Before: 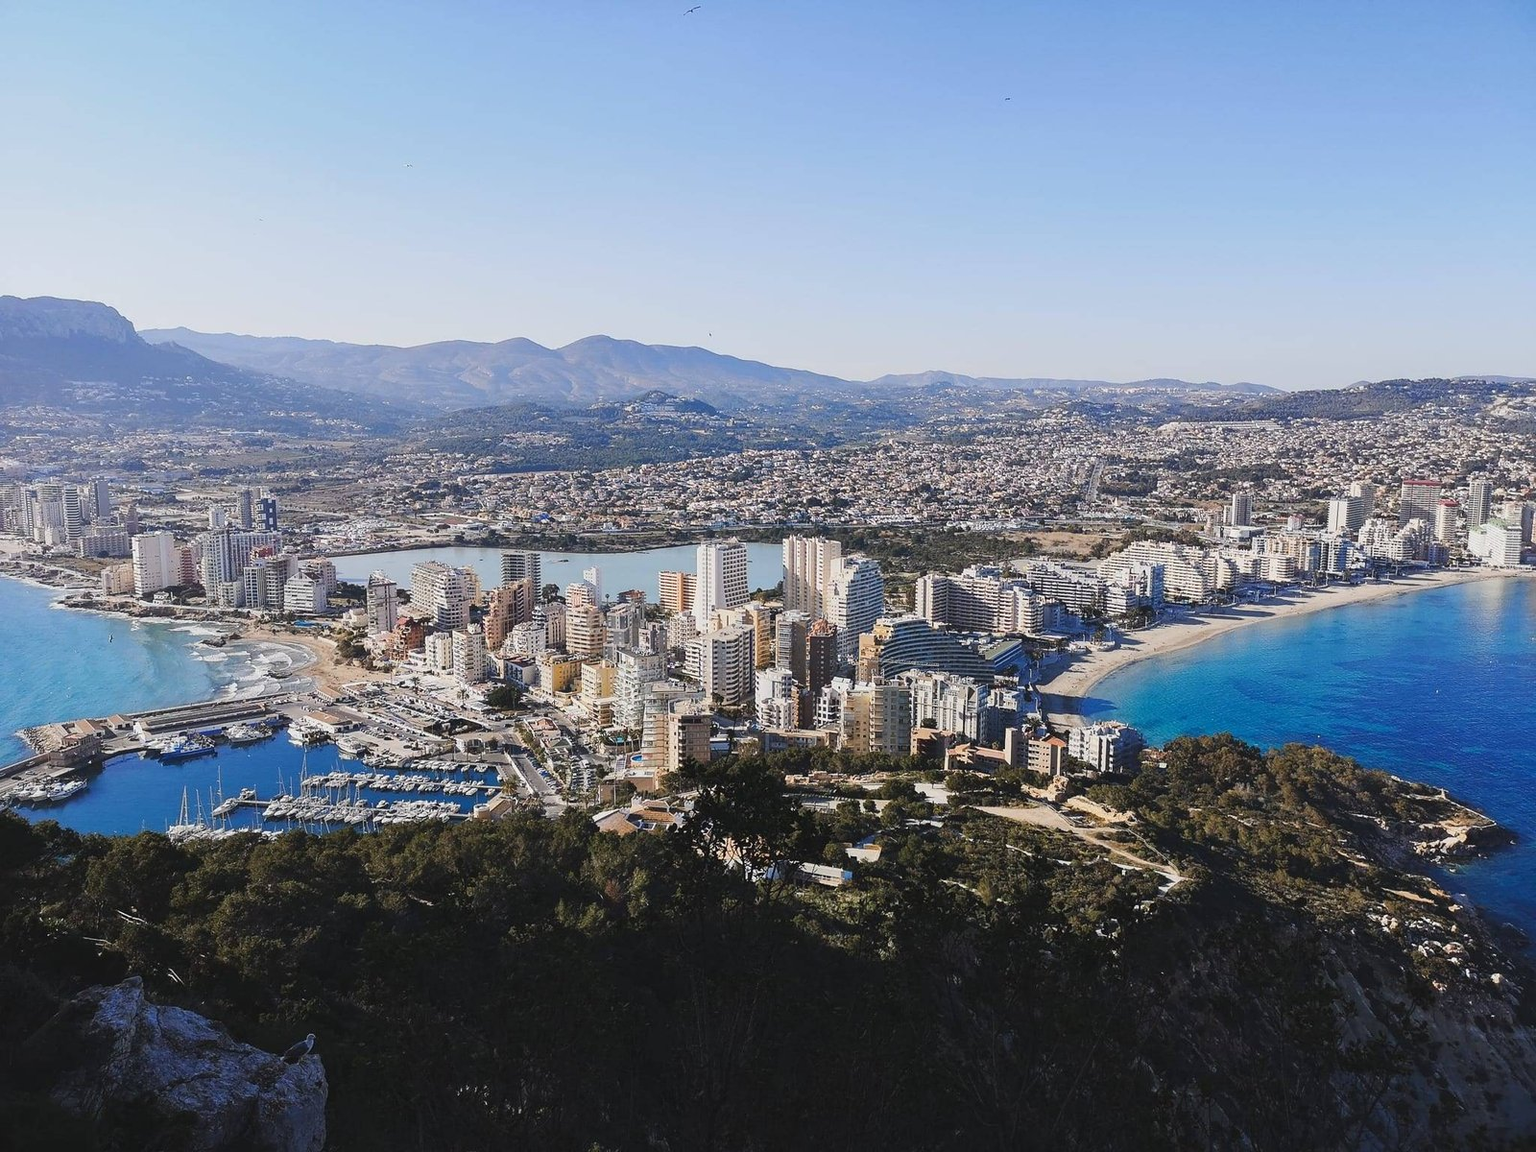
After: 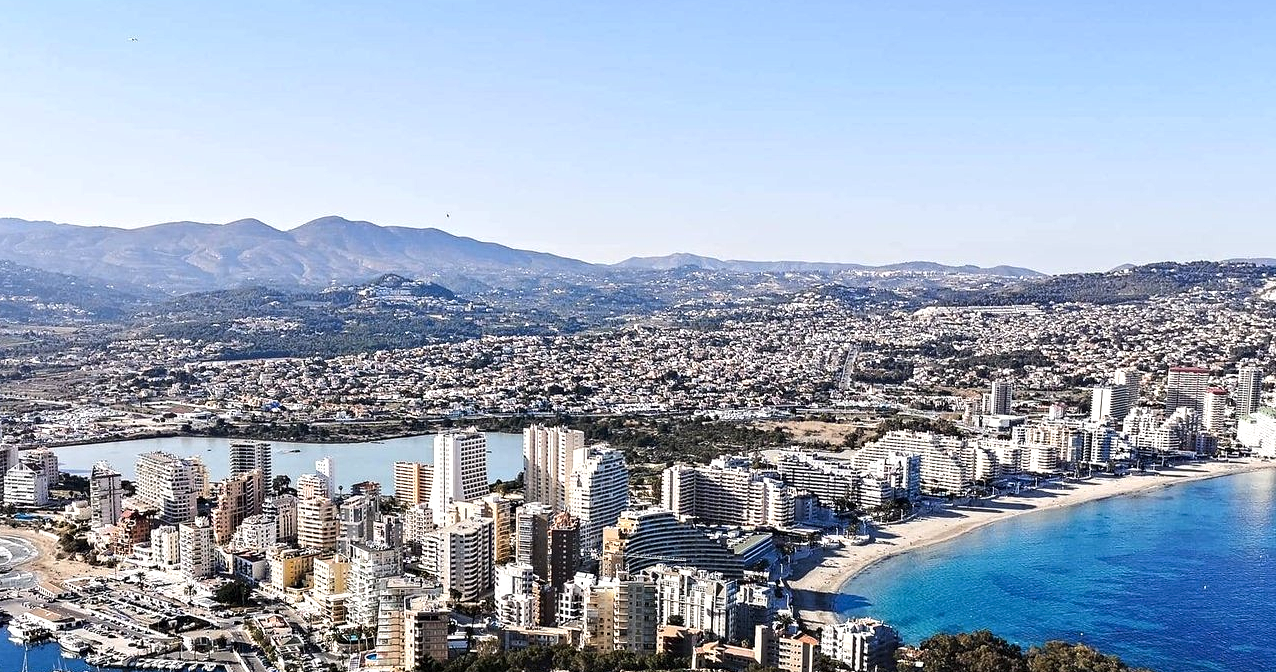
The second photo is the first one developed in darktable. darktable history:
crop: left 18.264%, top 11.107%, right 1.963%, bottom 32.84%
tone equalizer: -8 EV -0.439 EV, -7 EV -0.387 EV, -6 EV -0.364 EV, -5 EV -0.214 EV, -3 EV 0.212 EV, -2 EV 0.31 EV, -1 EV 0.394 EV, +0 EV 0.435 EV, edges refinement/feathering 500, mask exposure compensation -1.57 EV, preserve details no
contrast equalizer: octaves 7, y [[0.51, 0.537, 0.559, 0.574, 0.599, 0.618], [0.5 ×6], [0.5 ×6], [0 ×6], [0 ×6]]
